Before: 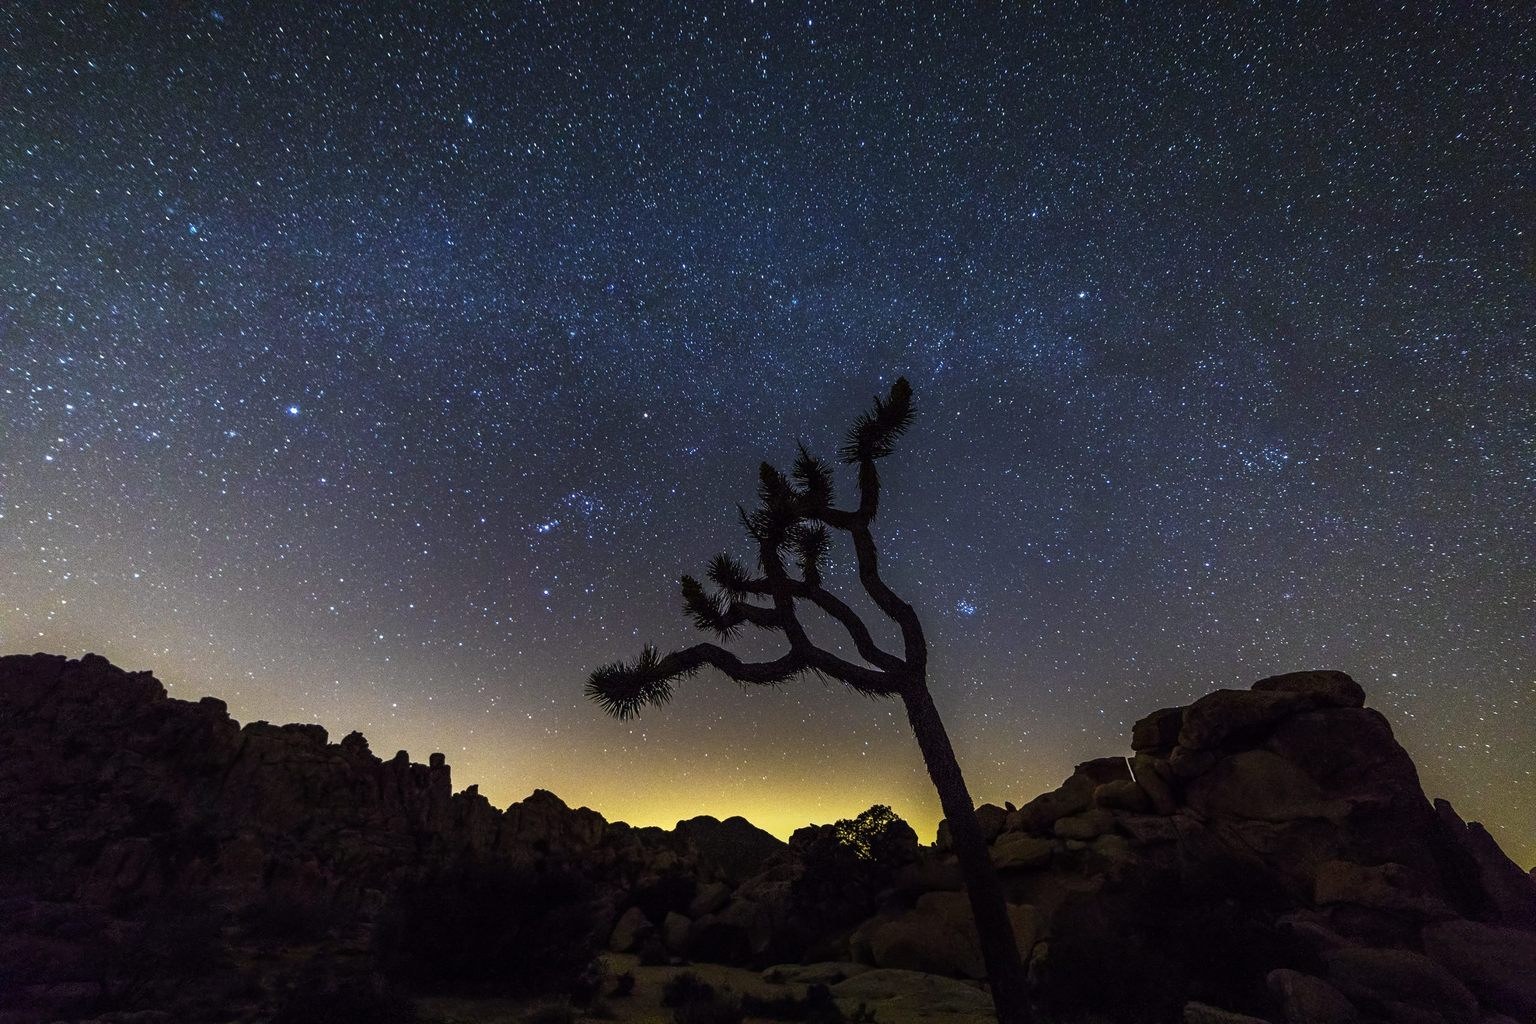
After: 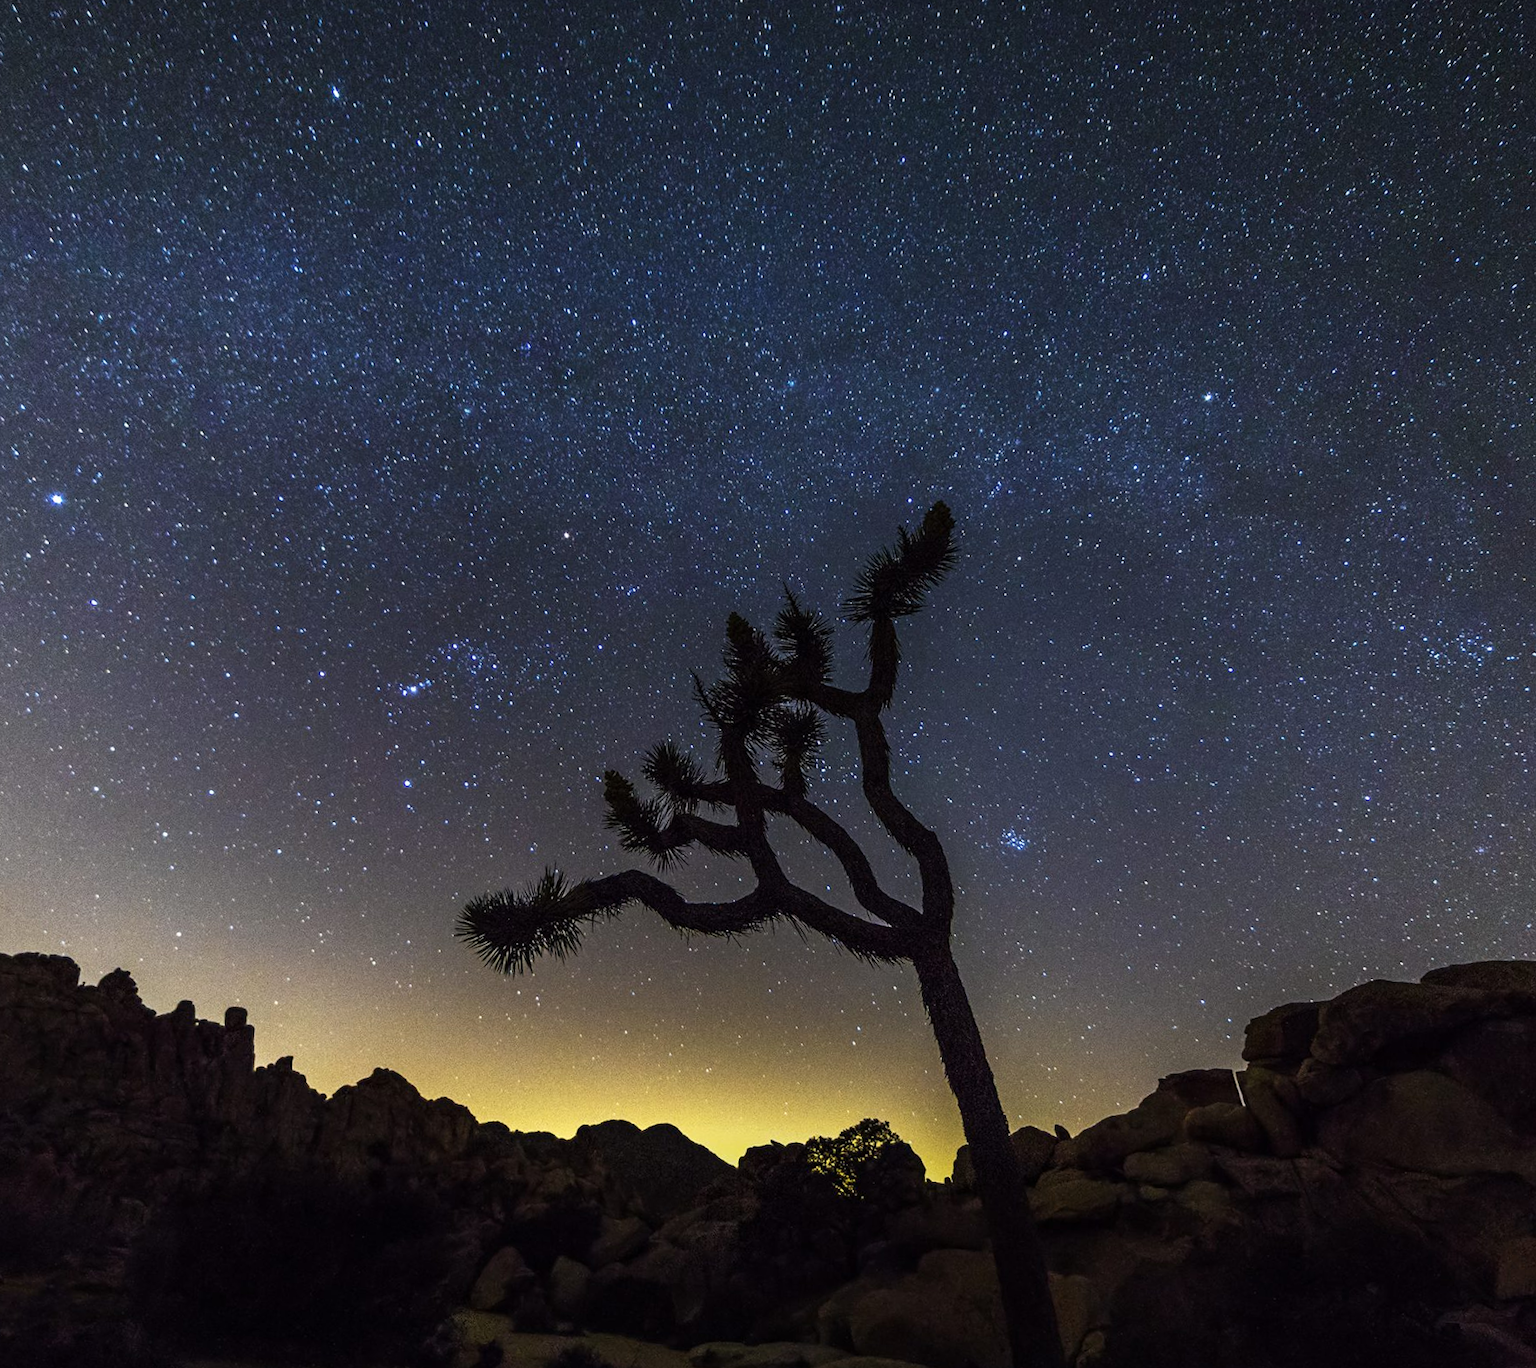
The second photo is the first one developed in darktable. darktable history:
crop and rotate: angle -3.27°, left 14.232%, top 0.044%, right 11.009%, bottom 0.052%
